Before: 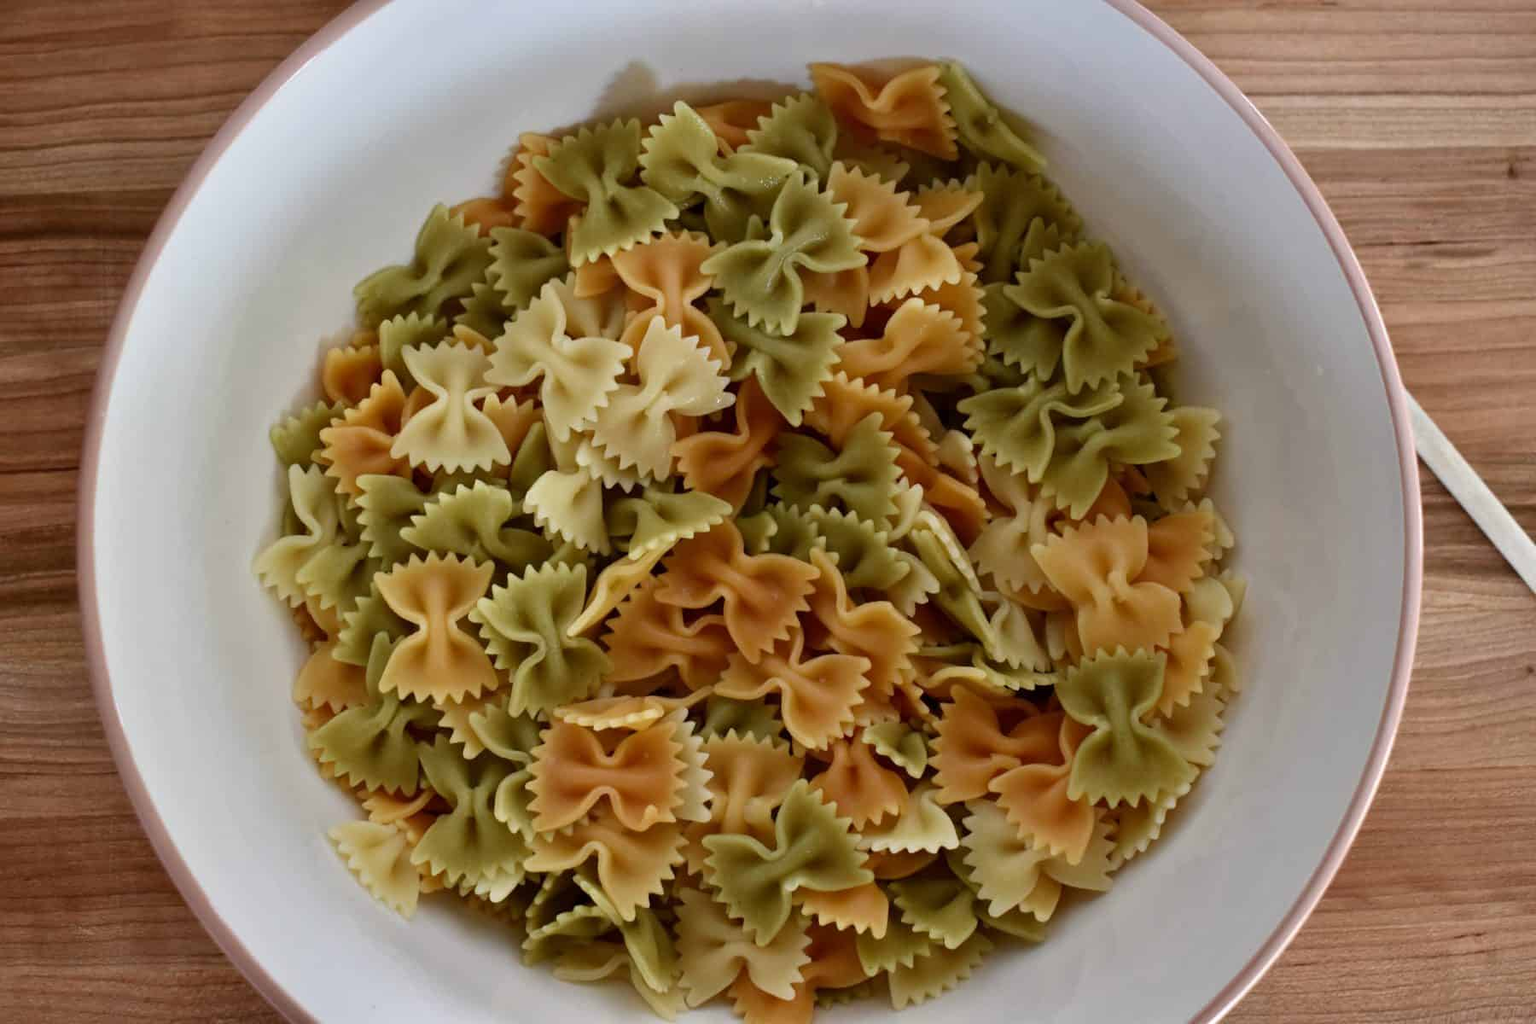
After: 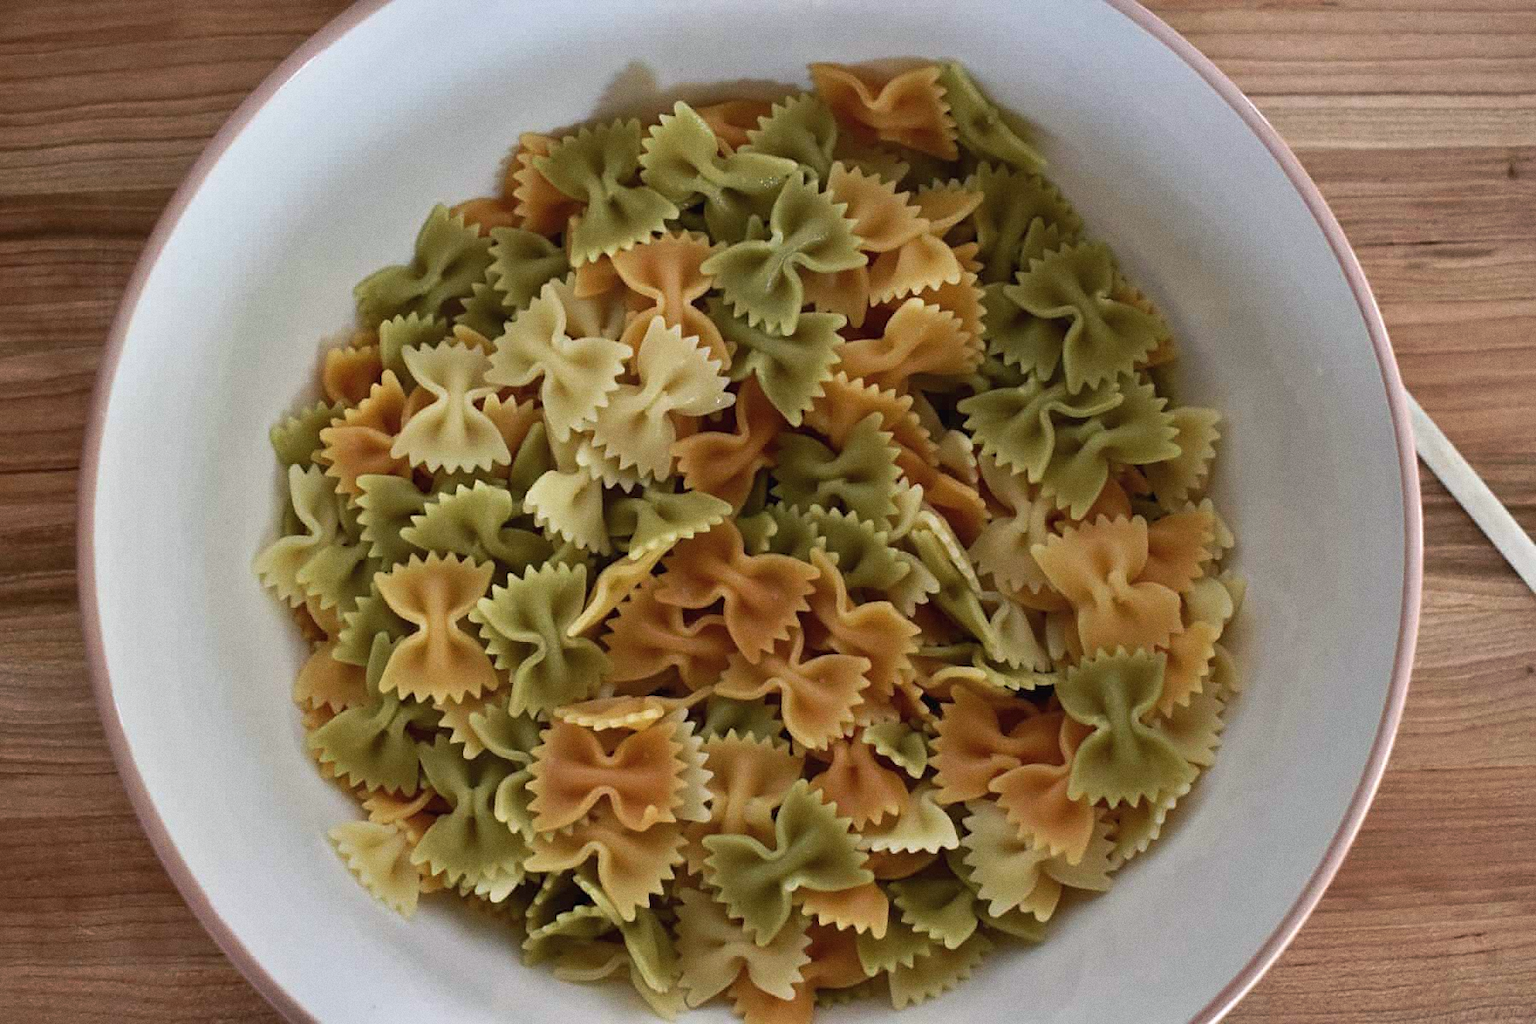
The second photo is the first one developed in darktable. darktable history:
color balance: mode lift, gamma, gain (sRGB), lift [1, 1, 1.022, 1.026]
sharpen: amount 0.2
grain: coarseness 0.09 ISO
tone curve: curves: ch0 [(0, 0) (0.003, 0.003) (0.011, 0.015) (0.025, 0.031) (0.044, 0.056) (0.069, 0.083) (0.1, 0.113) (0.136, 0.145) (0.177, 0.184) (0.224, 0.225) (0.277, 0.275) (0.335, 0.327) (0.399, 0.385) (0.468, 0.447) (0.543, 0.528) (0.623, 0.611) (0.709, 0.703) (0.801, 0.802) (0.898, 0.902) (1, 1)], preserve colors none
